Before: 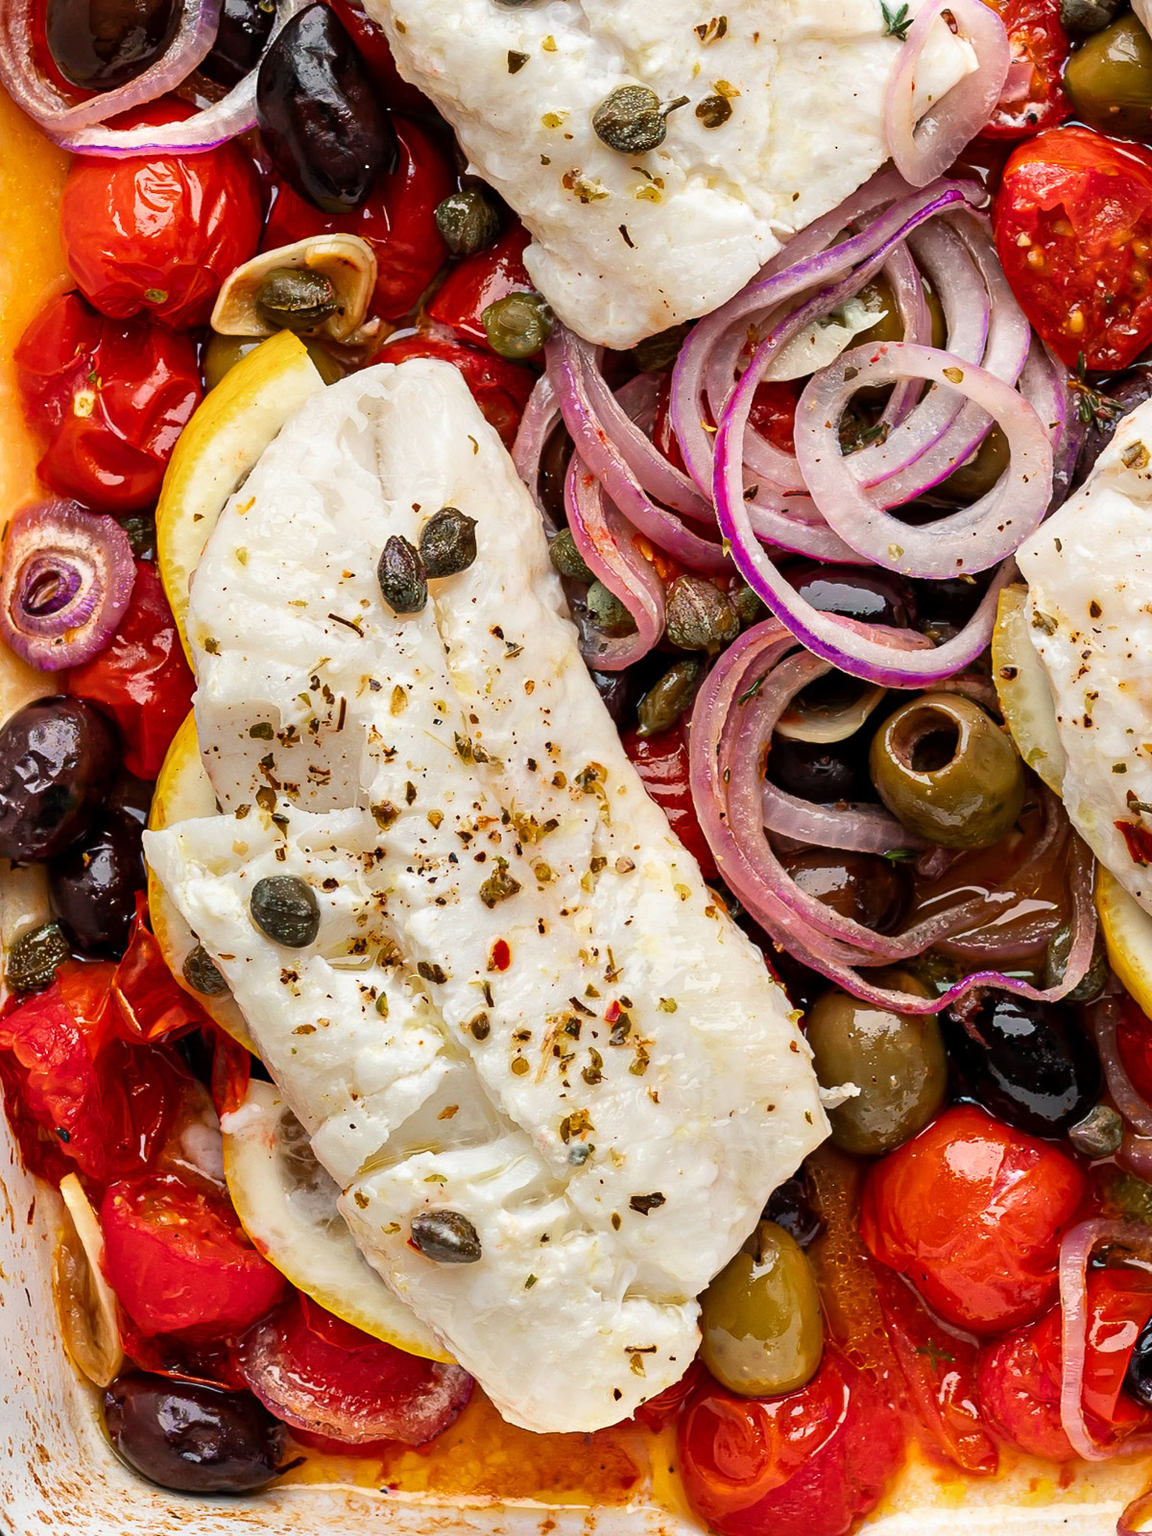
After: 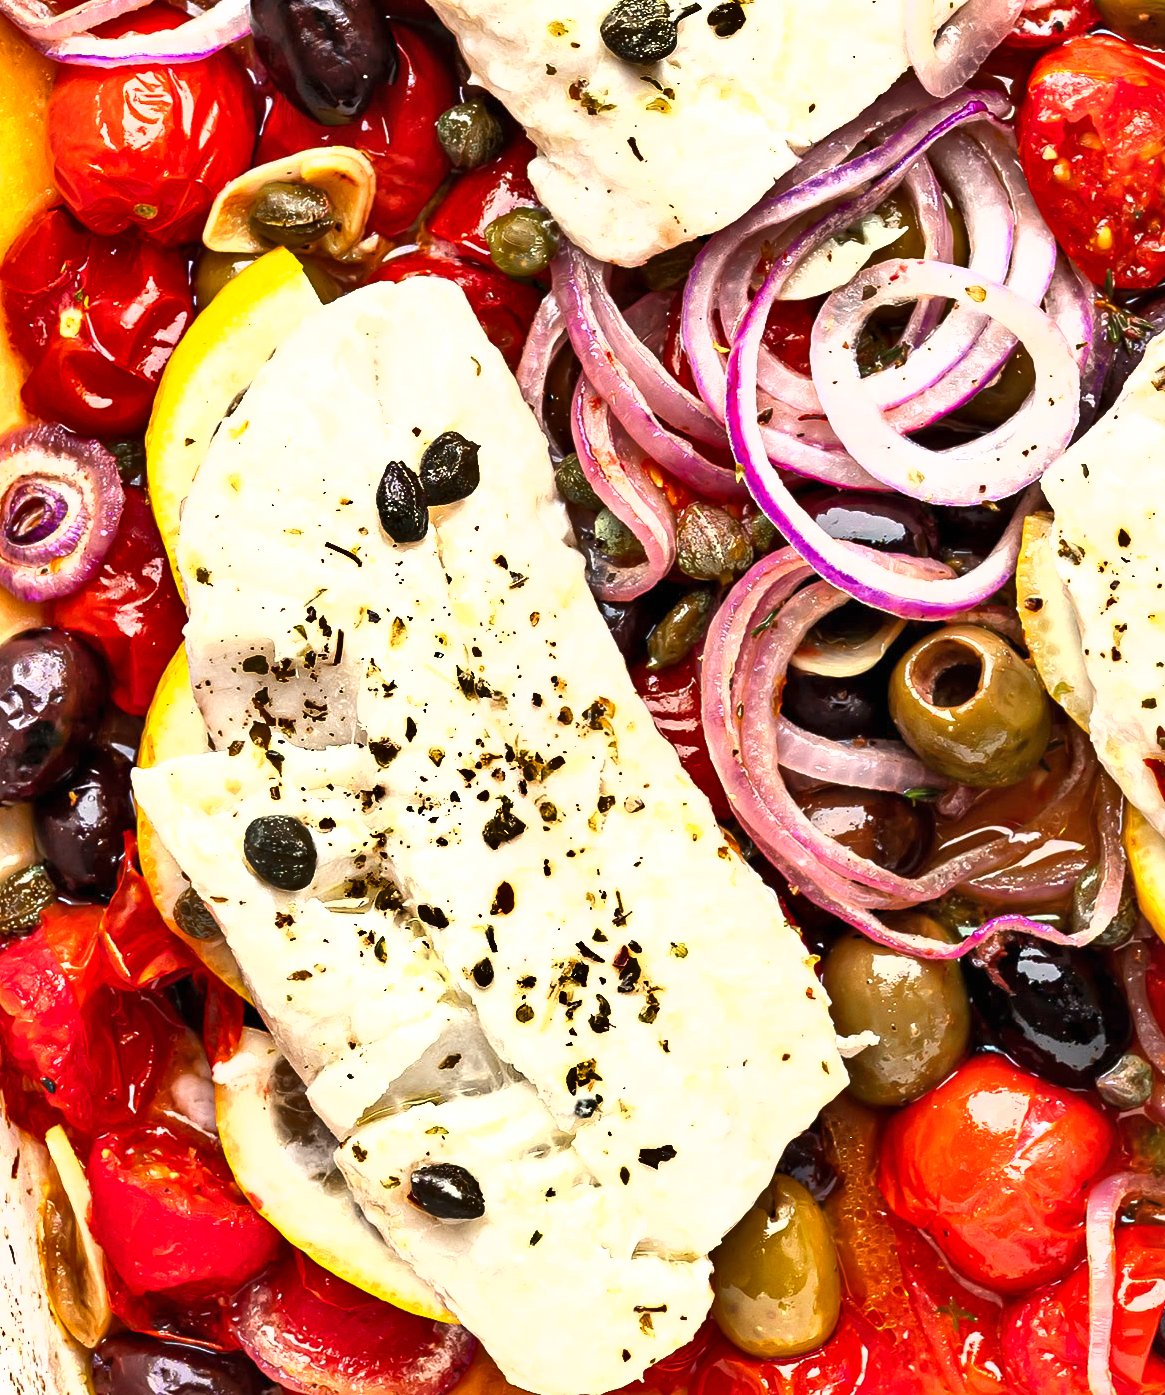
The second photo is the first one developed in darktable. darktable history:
exposure: black level correction 0, exposure 1.104 EV, compensate exposure bias true, compensate highlight preservation false
shadows and highlights: radius 105.88, shadows 40.38, highlights -71.56, highlights color adjustment 0.135%, low approximation 0.01, soften with gaussian
crop: left 1.494%, top 6.11%, right 1.42%, bottom 6.677%
